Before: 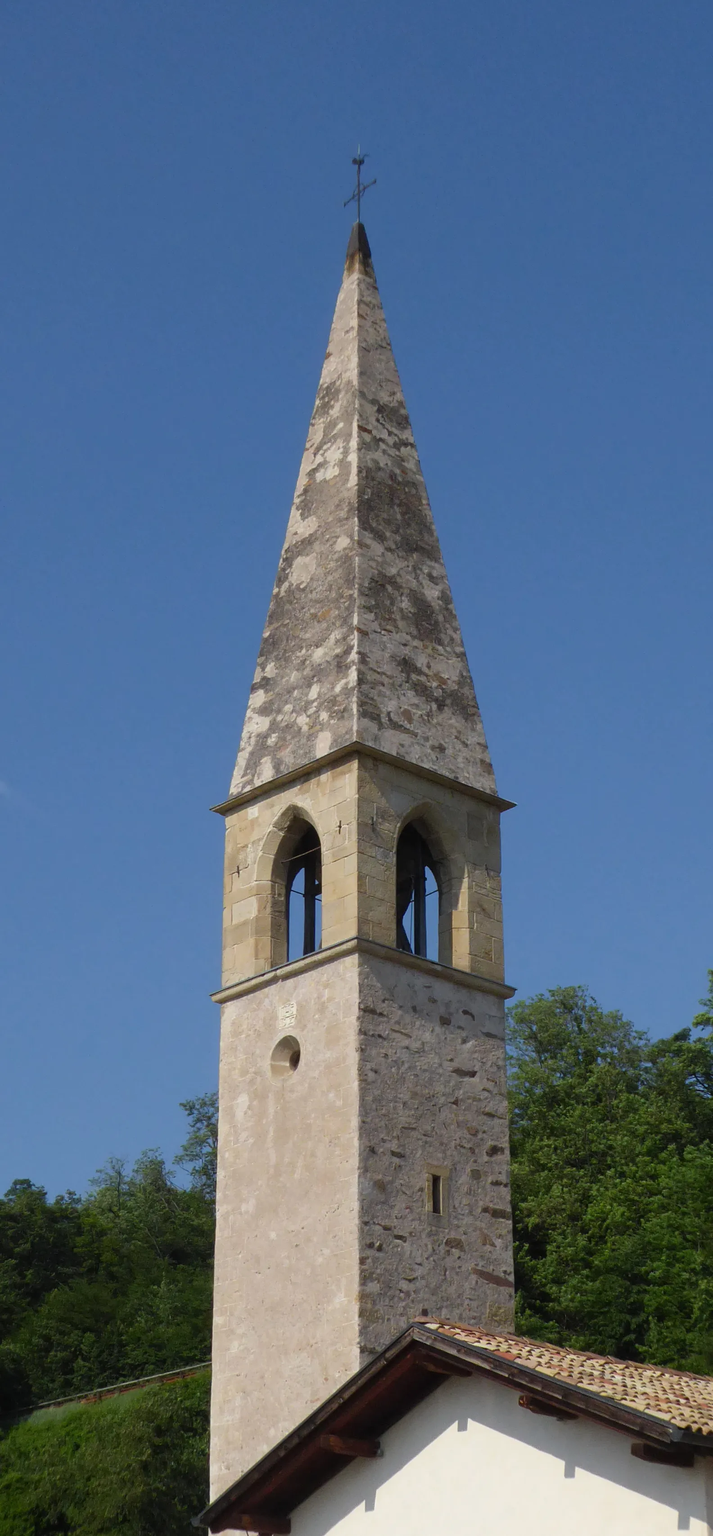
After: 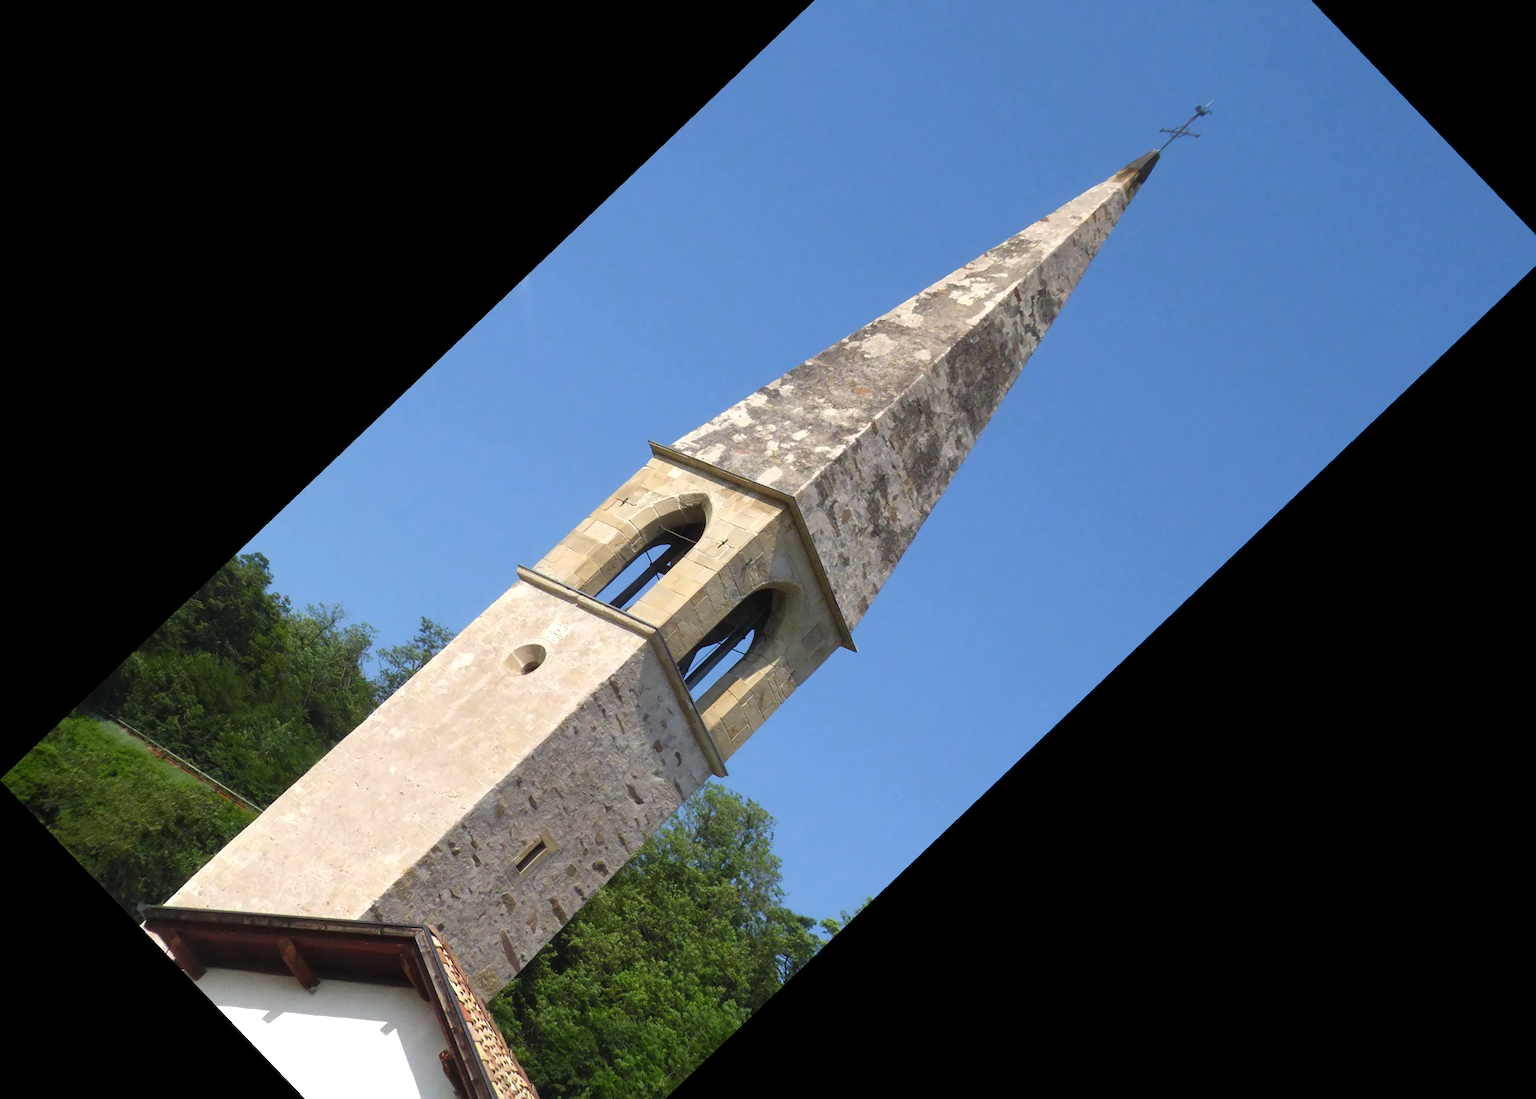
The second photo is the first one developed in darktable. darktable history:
exposure: exposure 0.74 EV, compensate highlight preservation false
crop and rotate: angle -46.26°, top 16.234%, right 0.912%, bottom 11.704%
